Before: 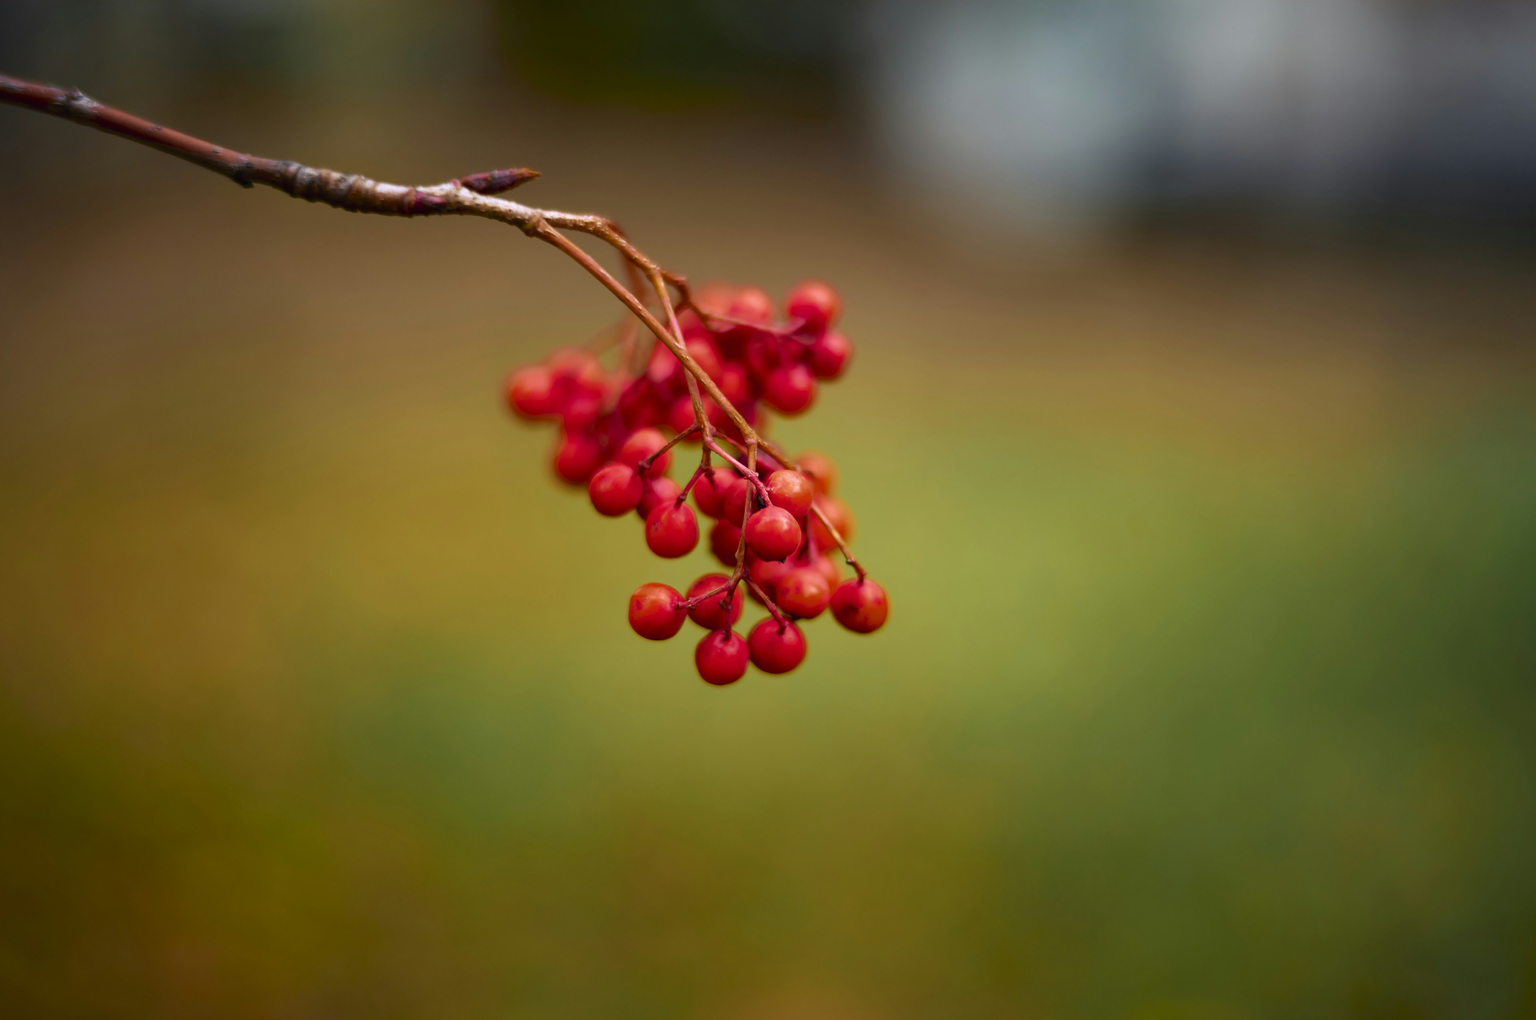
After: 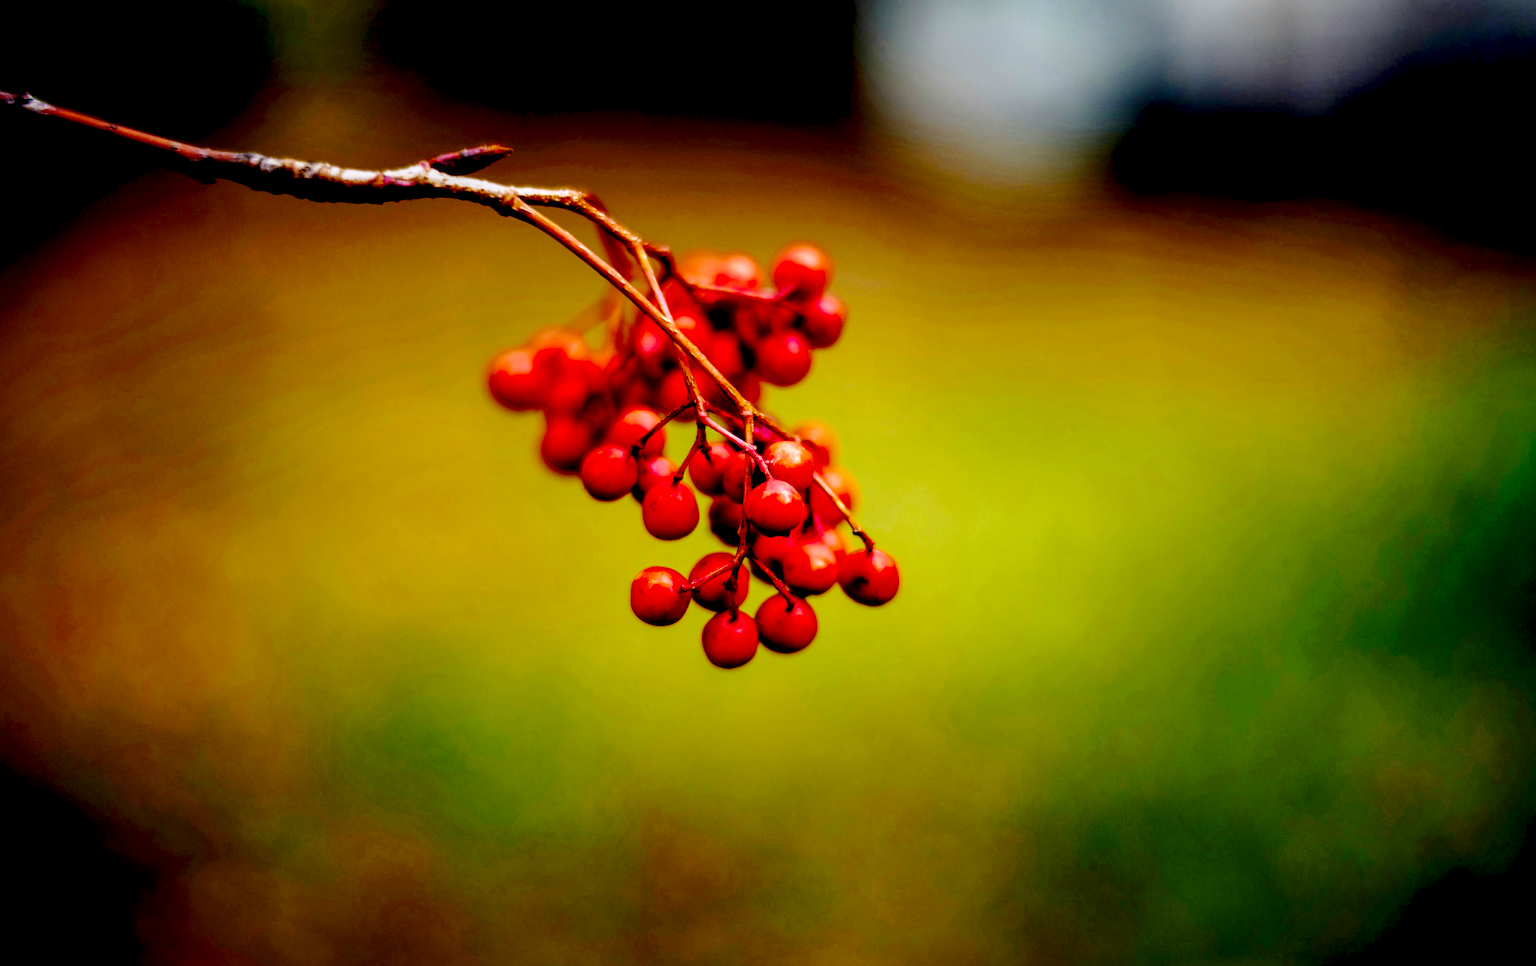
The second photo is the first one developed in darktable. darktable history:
base curve: curves: ch0 [(0, 0) (0.028, 0.03) (0.121, 0.232) (0.46, 0.748) (0.859, 0.968) (1, 1)], preserve colors none
white balance: emerald 1
exposure: black level correction 0.056, compensate highlight preservation false
rotate and perspective: rotation -3.52°, crop left 0.036, crop right 0.964, crop top 0.081, crop bottom 0.919
local contrast: detail 130%
